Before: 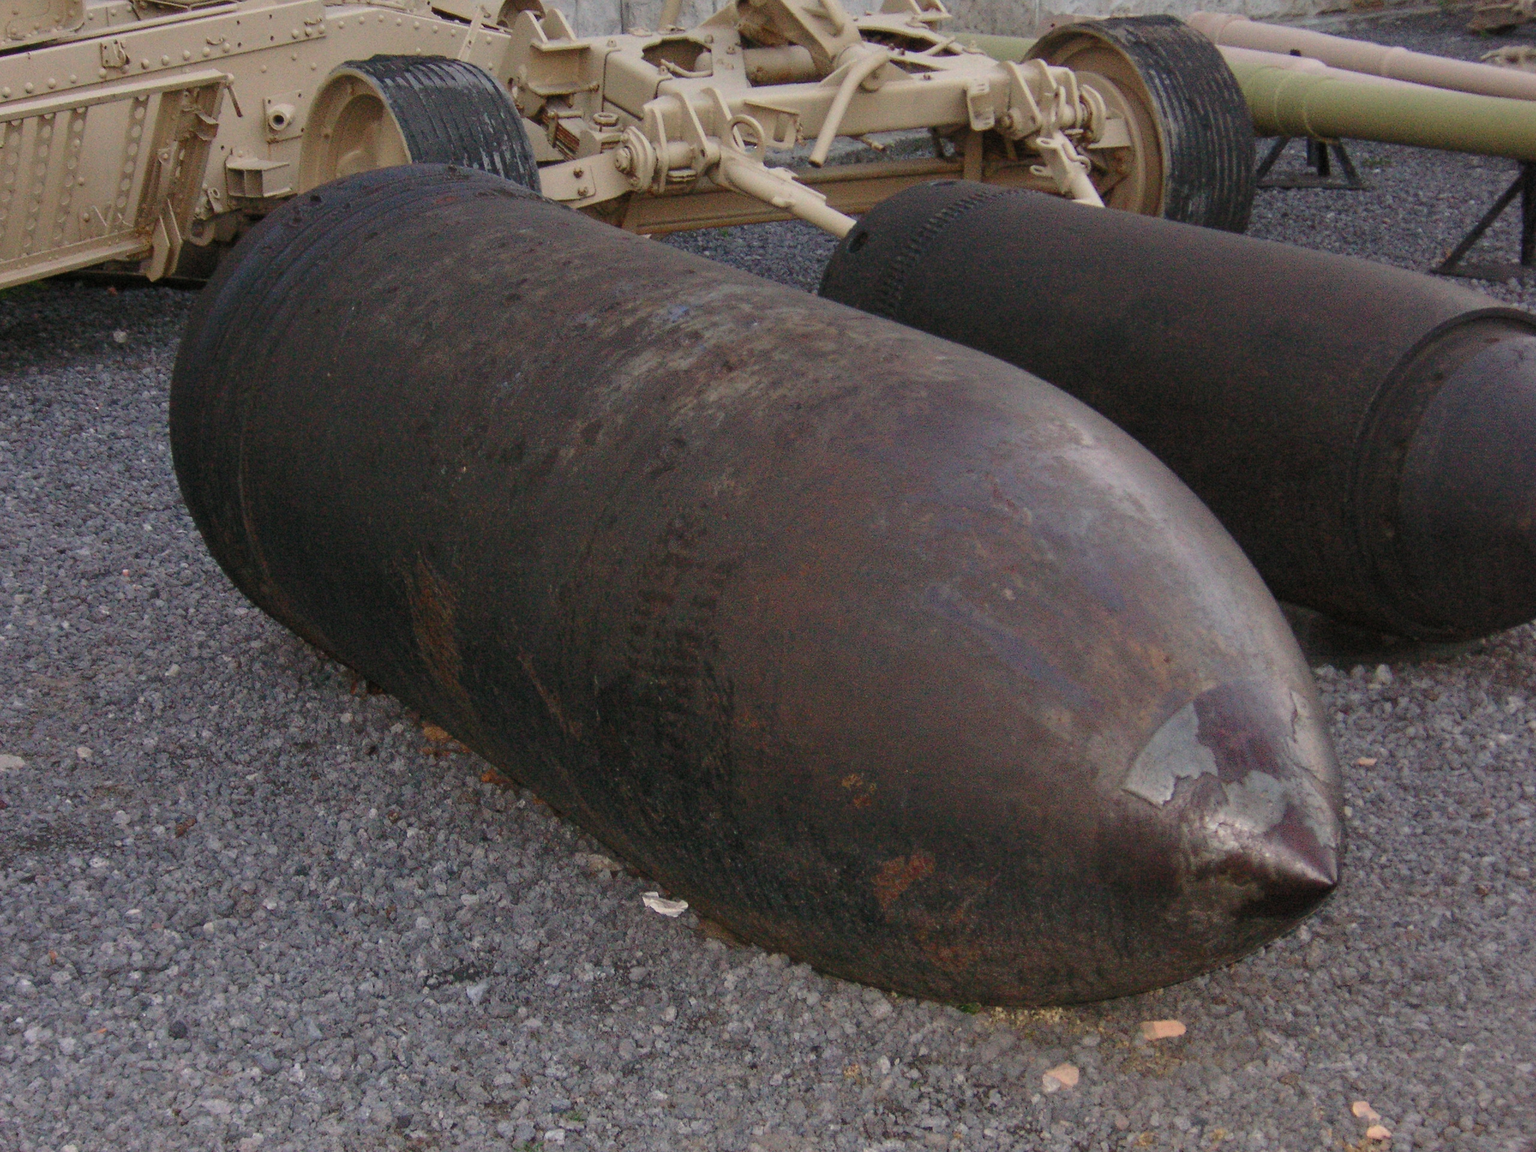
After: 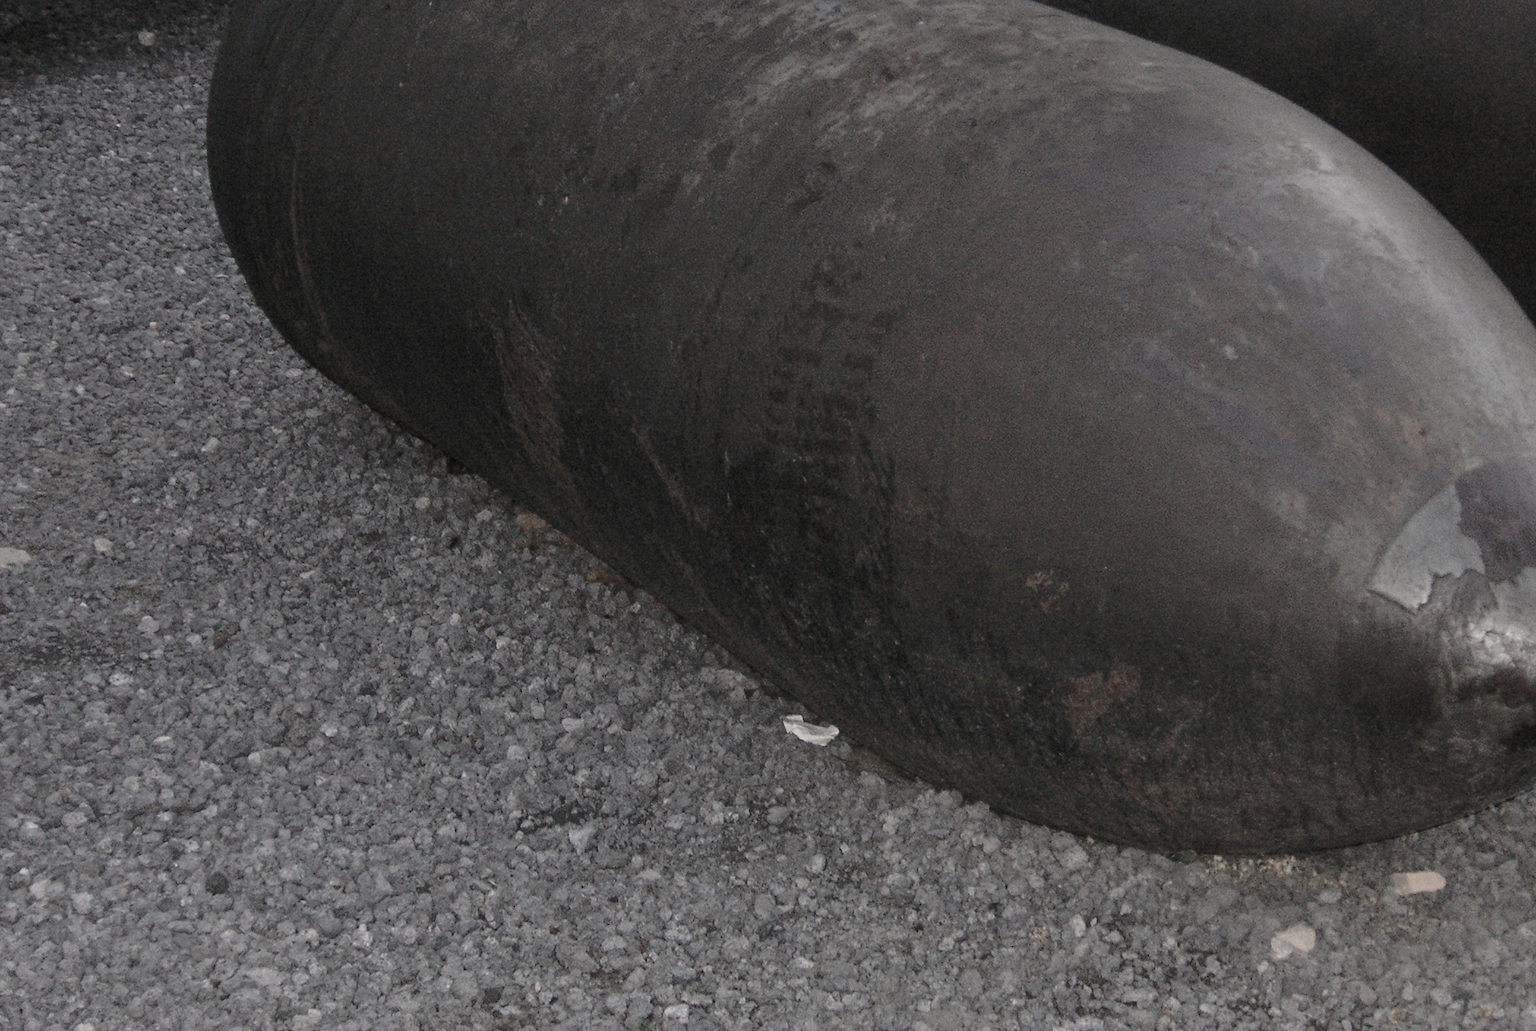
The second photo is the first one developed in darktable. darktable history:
exposure: exposure -0.04 EV, compensate highlight preservation false
crop: top 26.531%, right 17.959%
color correction: saturation 0.3
